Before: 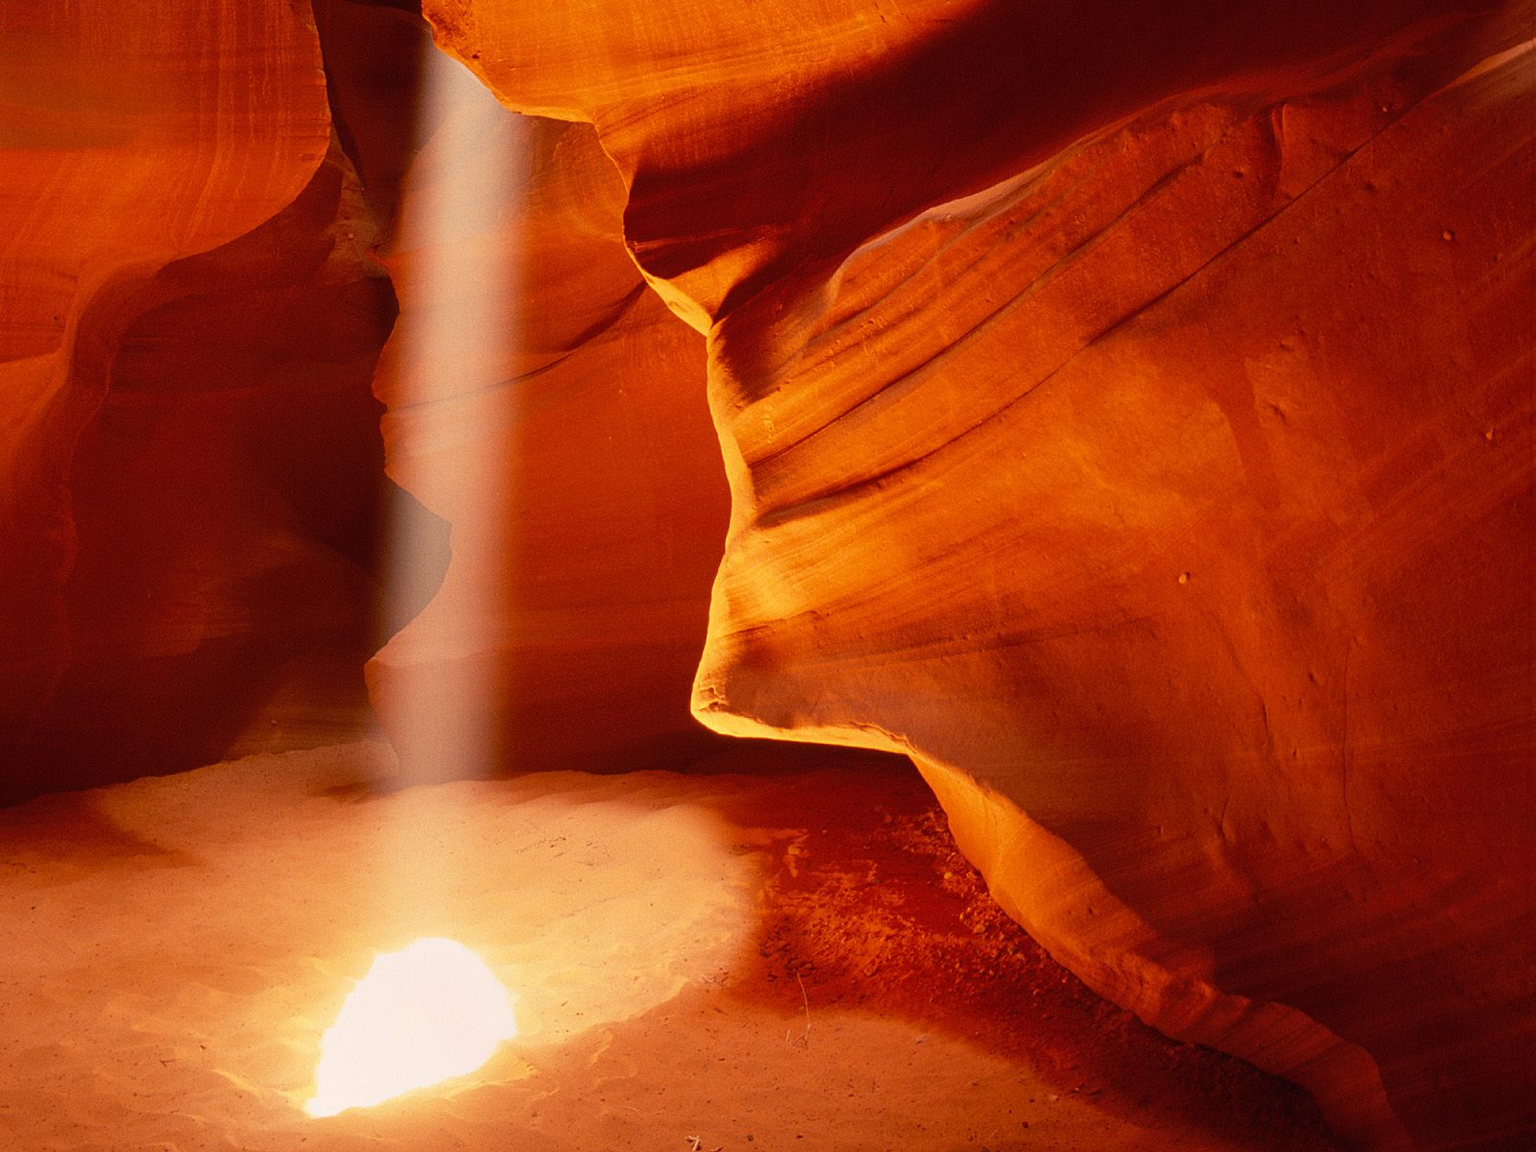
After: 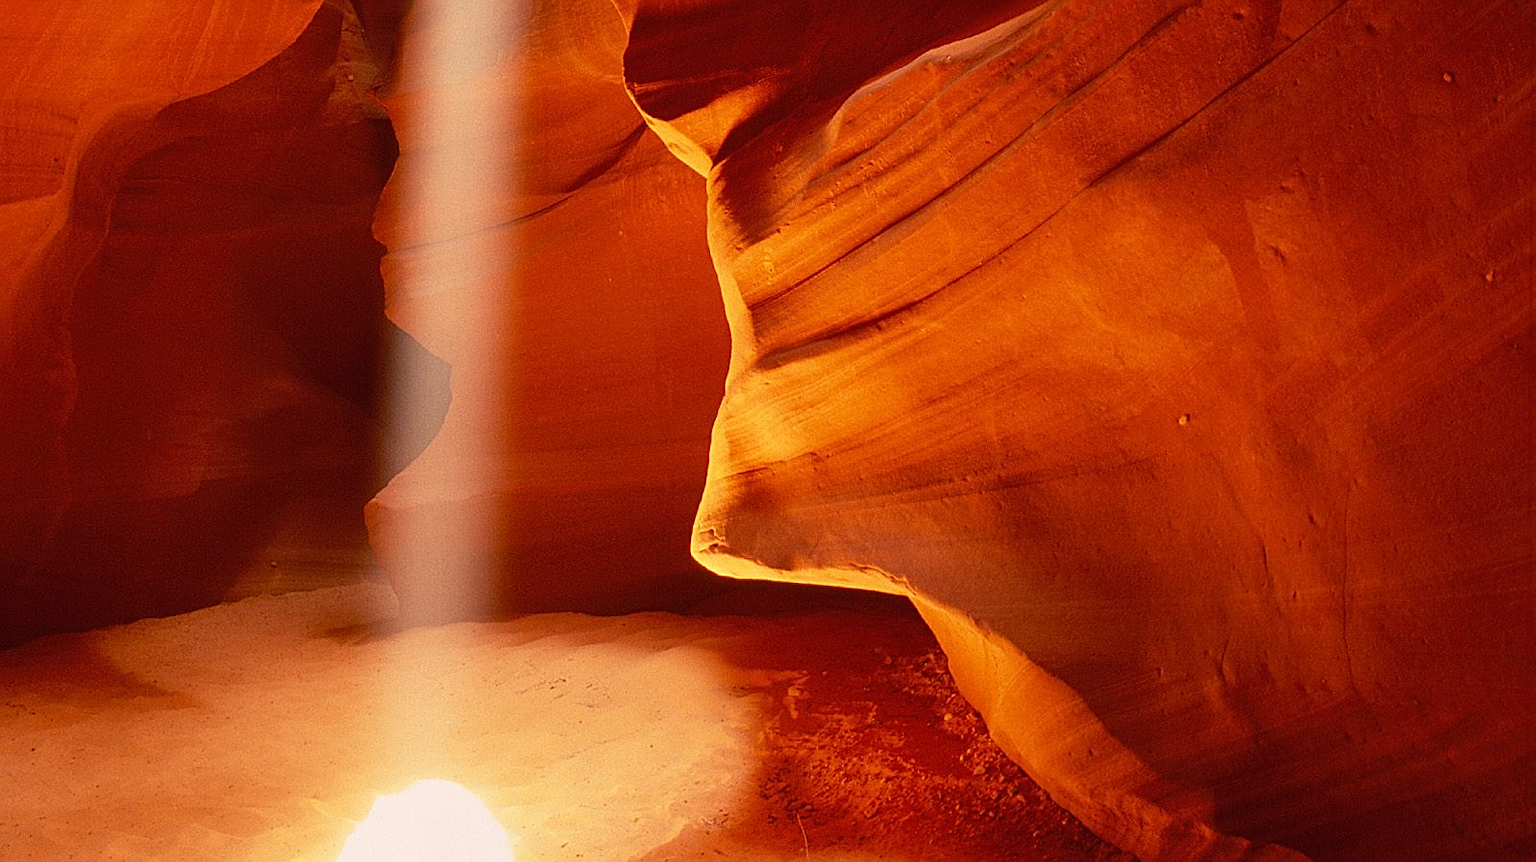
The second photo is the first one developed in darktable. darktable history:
crop: top 13.774%, bottom 11.31%
sharpen: on, module defaults
